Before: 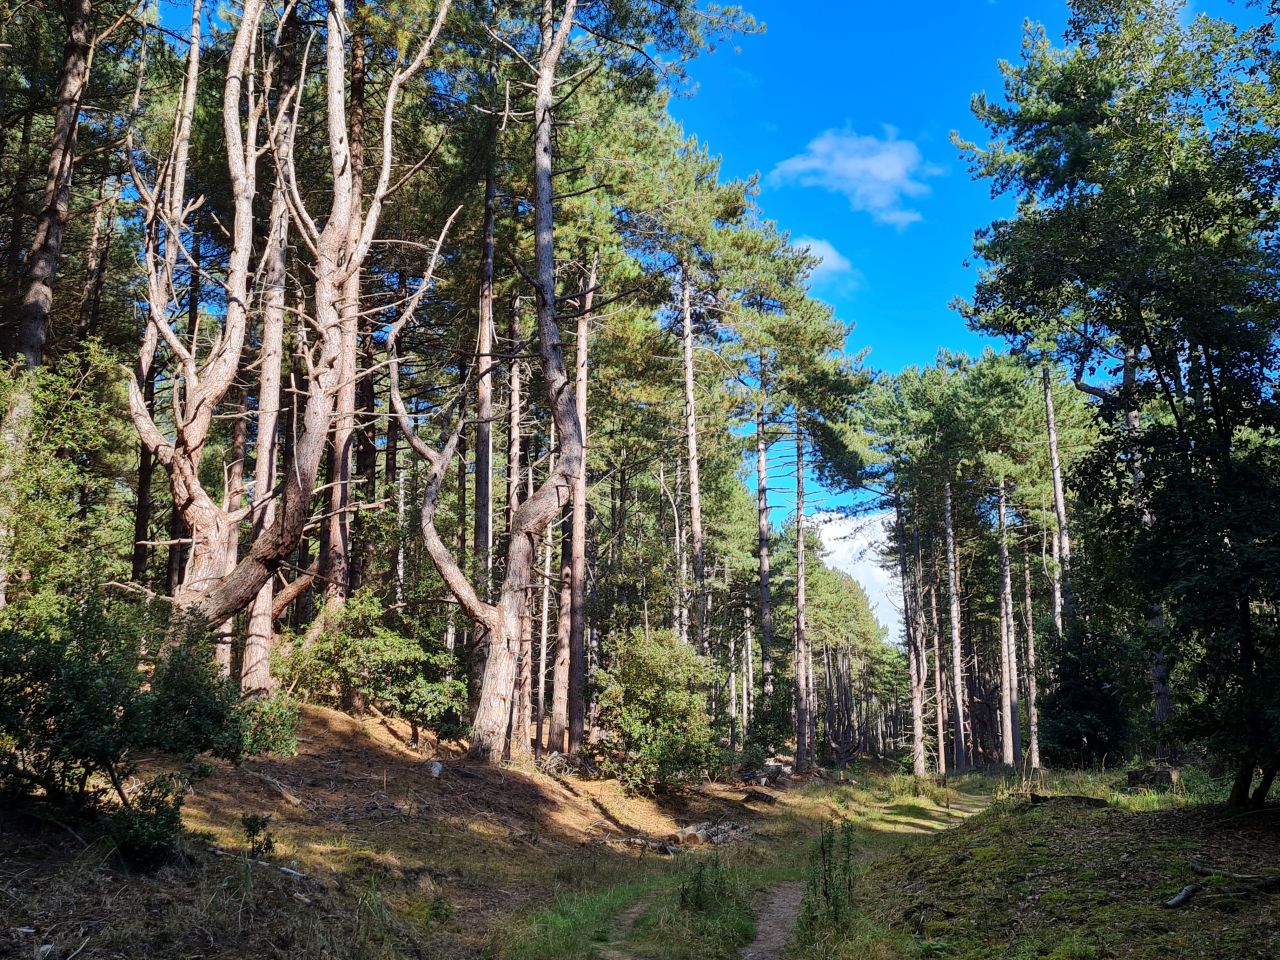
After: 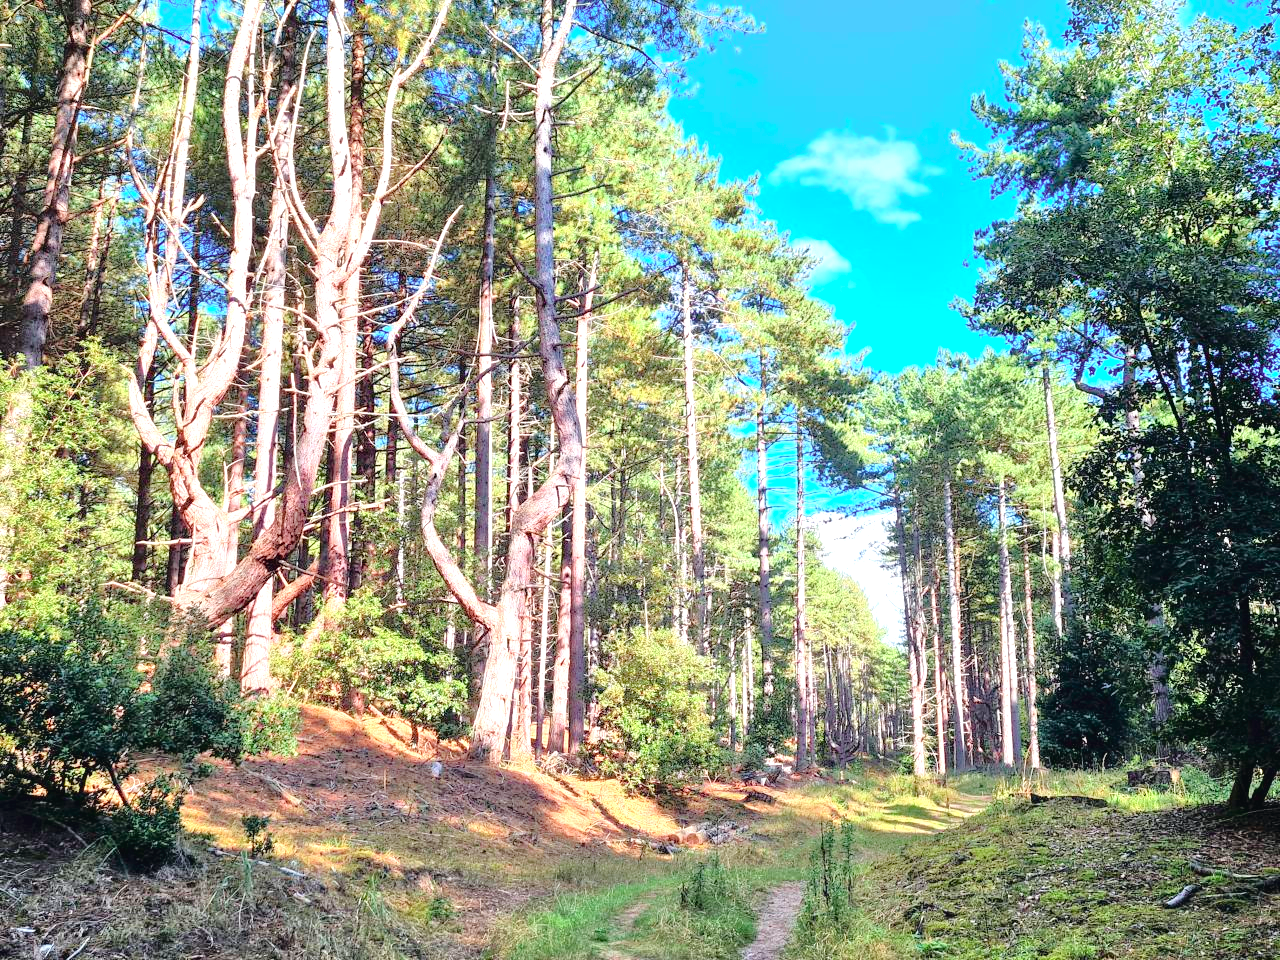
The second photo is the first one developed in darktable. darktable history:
tone curve: curves: ch0 [(0, 0.025) (0.15, 0.143) (0.452, 0.486) (0.751, 0.788) (1, 0.961)]; ch1 [(0, 0) (0.416, 0.4) (0.476, 0.469) (0.497, 0.494) (0.546, 0.571) (0.566, 0.607) (0.62, 0.657) (1, 1)]; ch2 [(0, 0) (0.386, 0.397) (0.505, 0.498) (0.547, 0.546) (0.579, 0.58) (1, 1)], color space Lab, independent channels, preserve colors none
tone equalizer: -7 EV 0.15 EV, -6 EV 0.6 EV, -5 EV 1.15 EV, -4 EV 1.33 EV, -3 EV 1.15 EV, -2 EV 0.6 EV, -1 EV 0.15 EV, mask exposure compensation -0.5 EV
exposure: exposure 1.2 EV, compensate highlight preservation false
